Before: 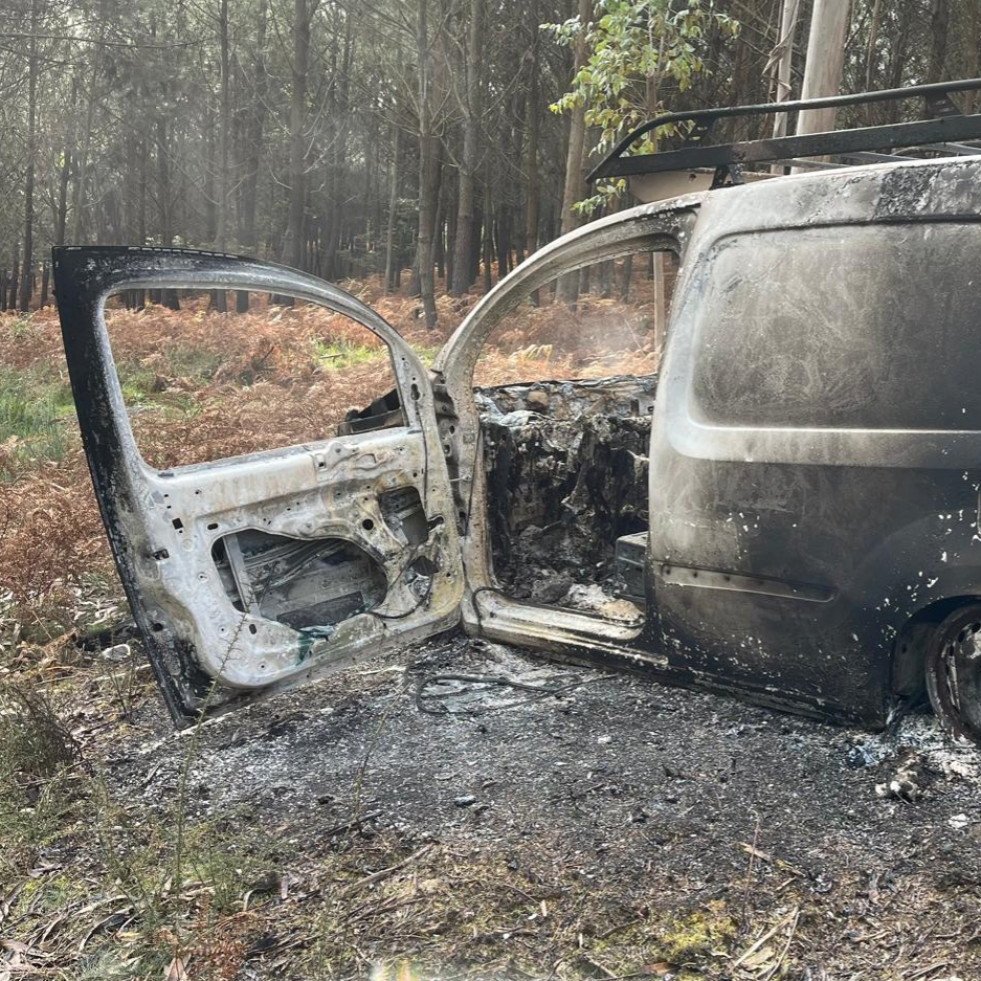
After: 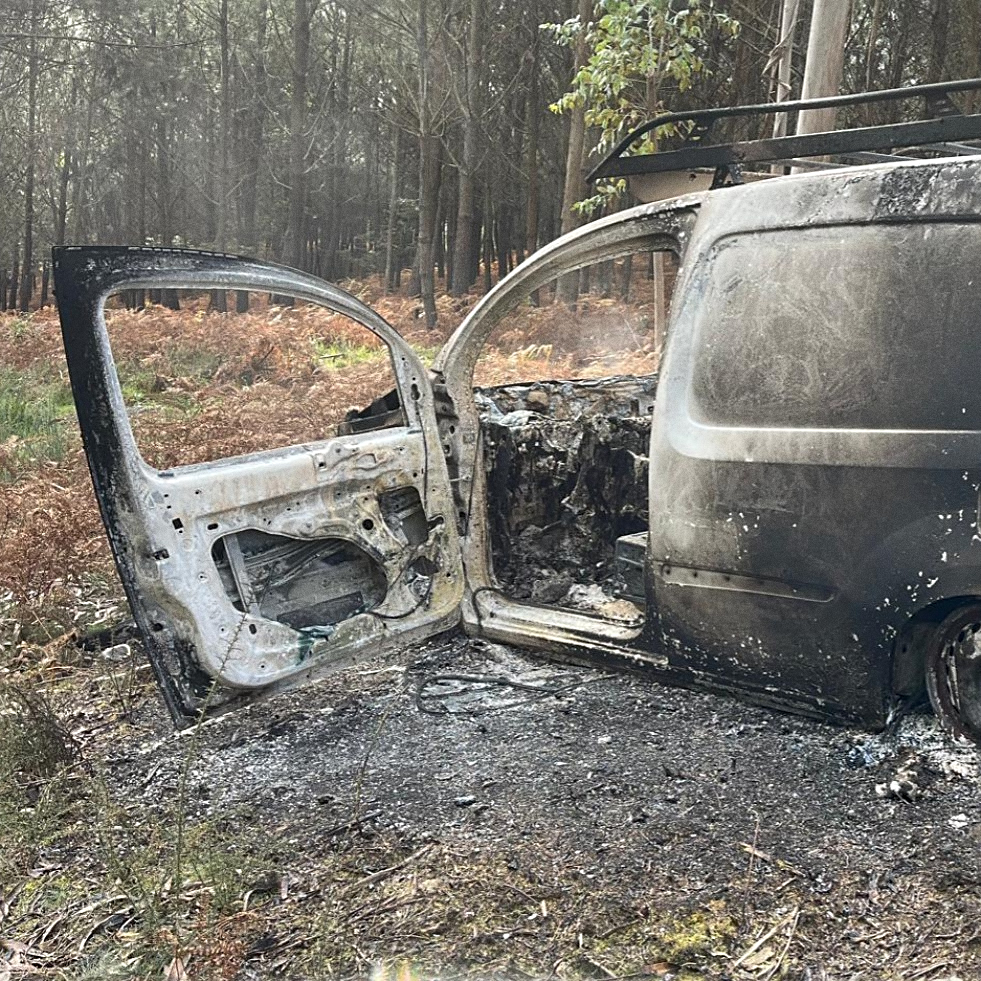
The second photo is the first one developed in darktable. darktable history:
sharpen: on, module defaults
grain: coarseness 0.47 ISO
tone equalizer: on, module defaults
